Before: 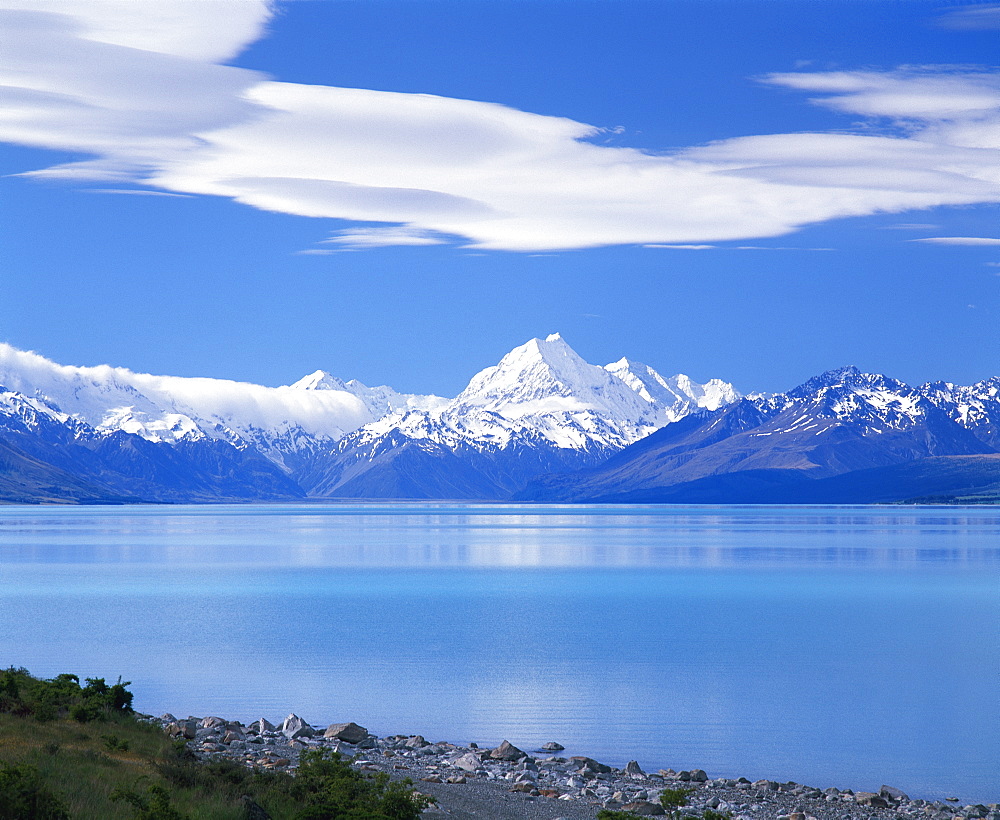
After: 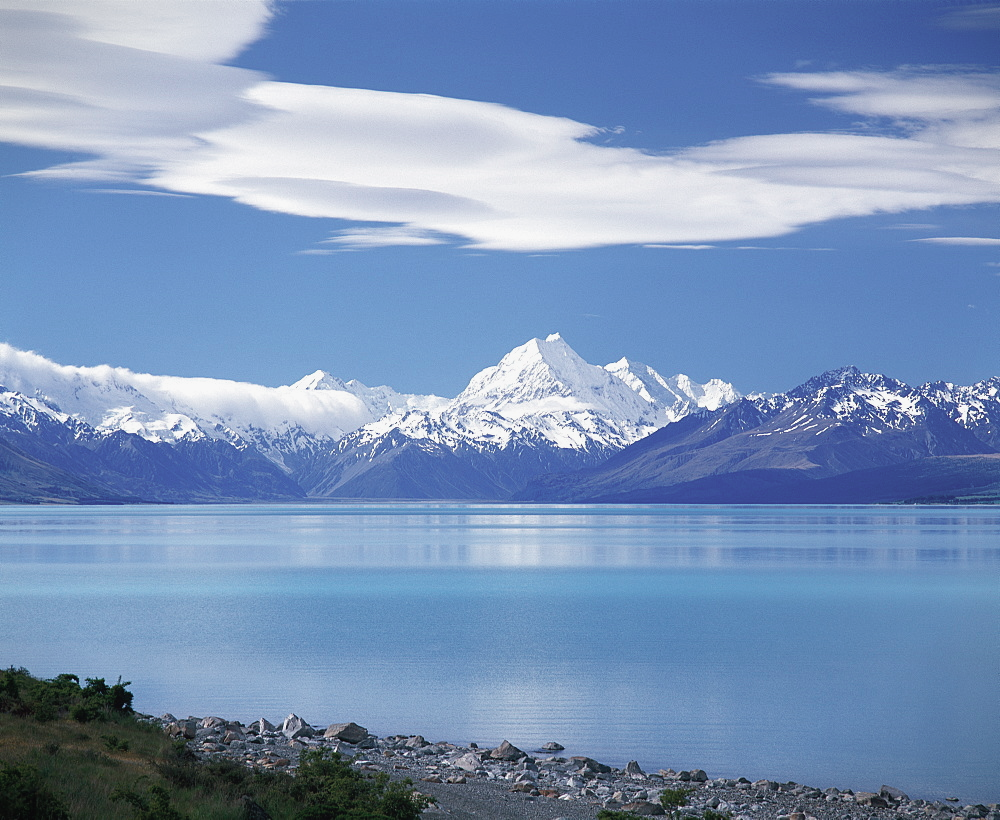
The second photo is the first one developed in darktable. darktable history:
contrast brightness saturation: contrast -0.05, saturation -0.406
vignetting: fall-off start 100.87%, fall-off radius 65.26%, saturation -0.001, automatic ratio true
